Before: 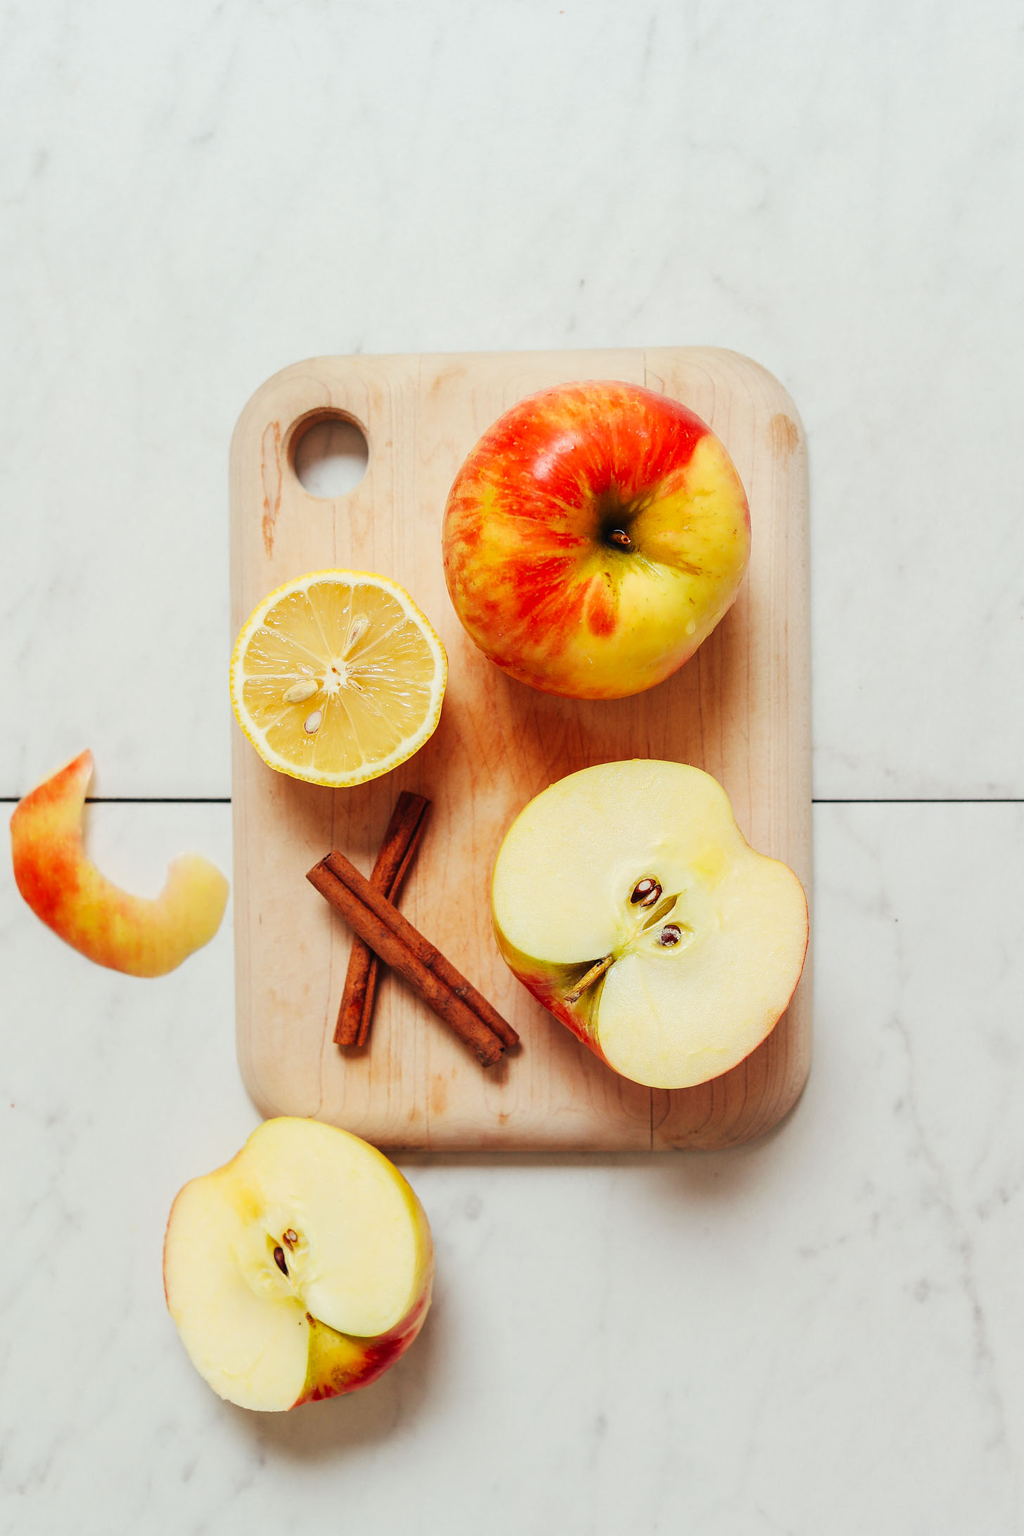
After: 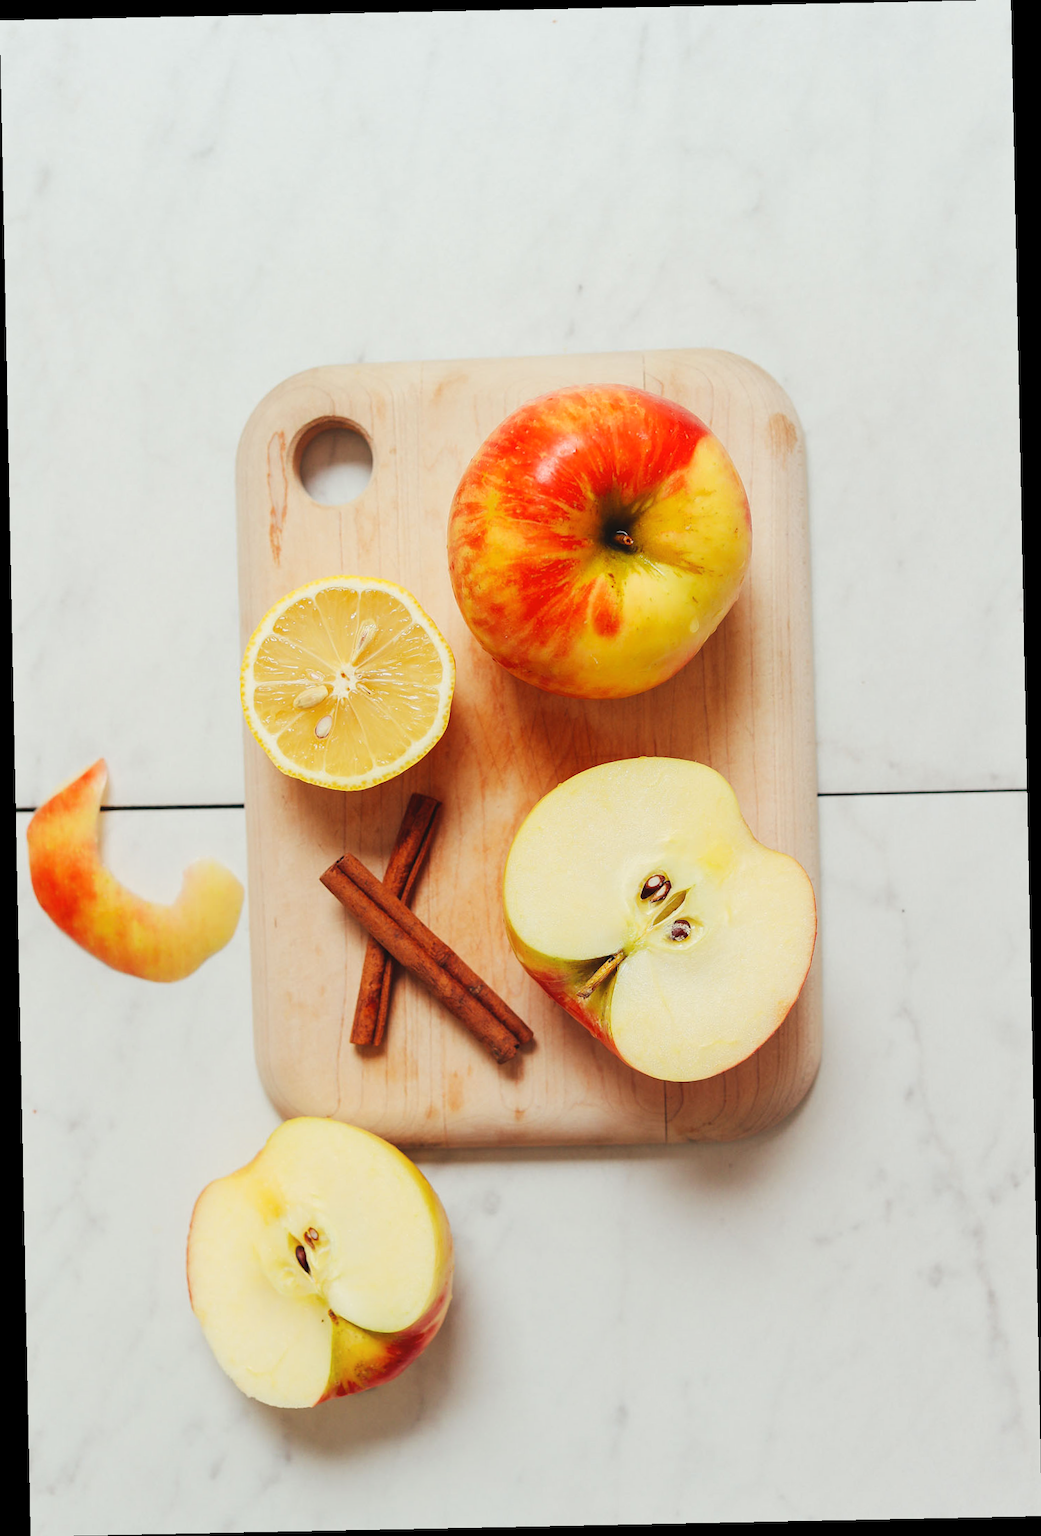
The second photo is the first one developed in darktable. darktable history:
tone equalizer: on, module defaults
rotate and perspective: rotation -1.17°, automatic cropping off
contrast equalizer: octaves 7, y [[0.6 ×6], [0.55 ×6], [0 ×6], [0 ×6], [0 ×6]], mix -0.2
